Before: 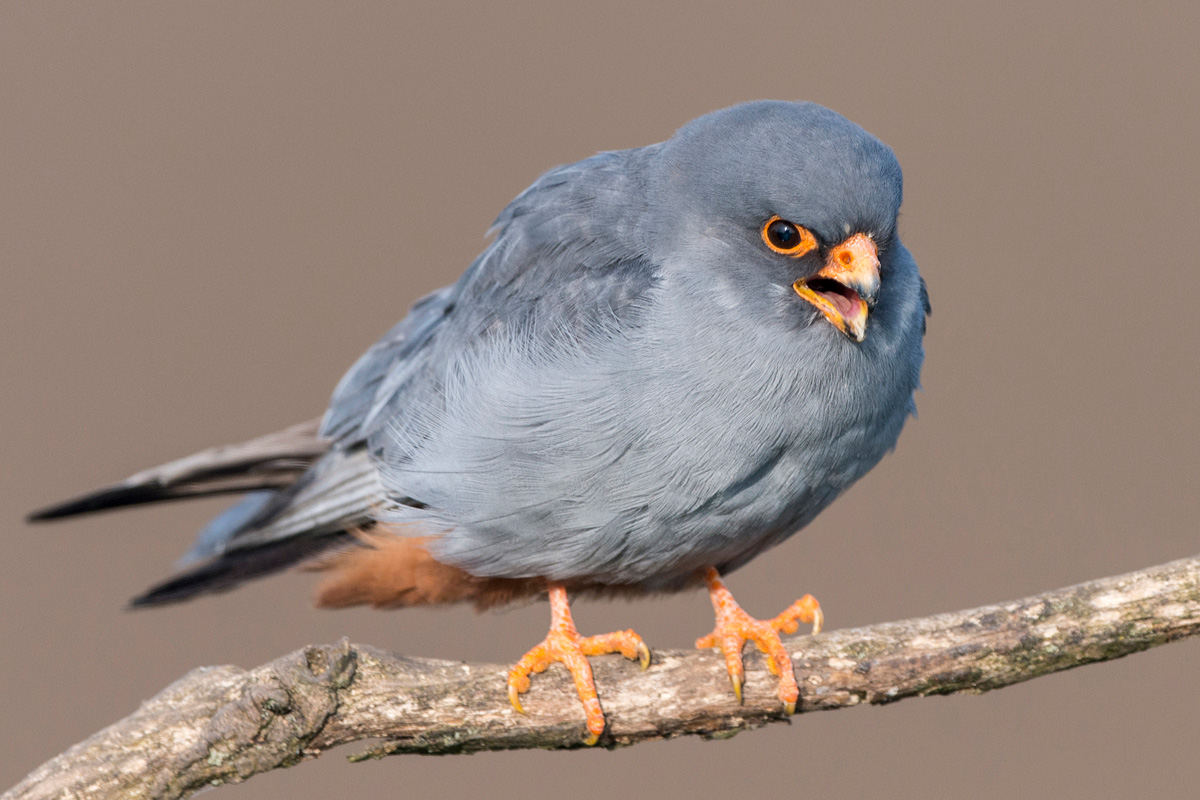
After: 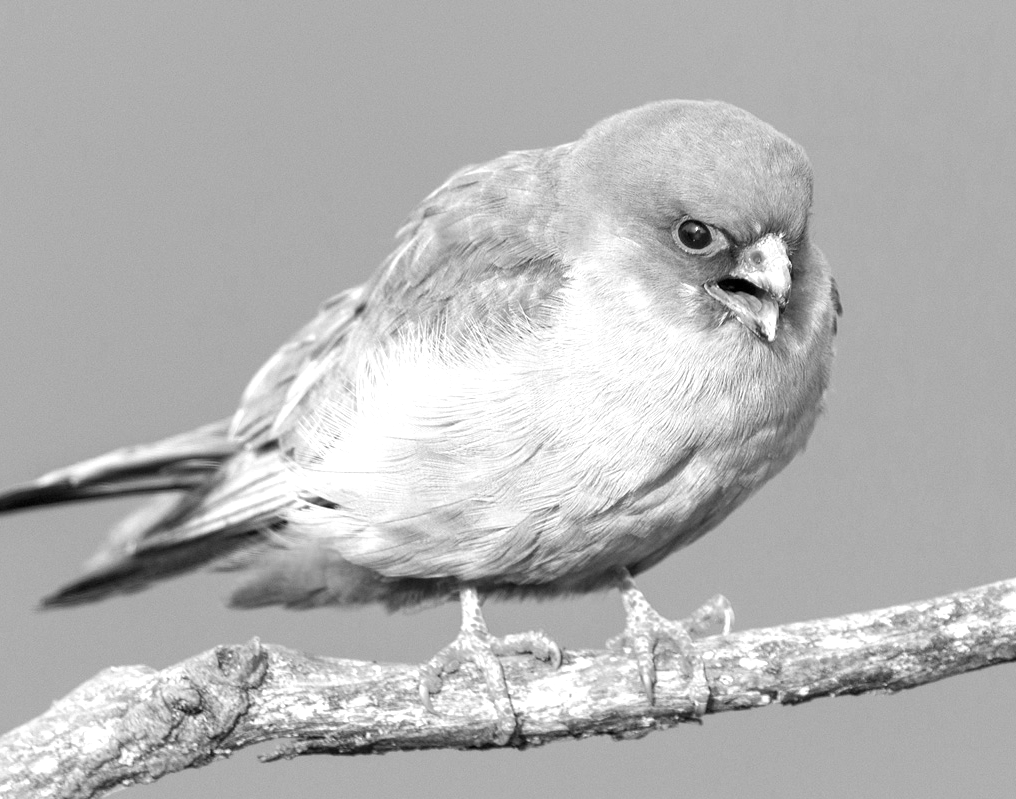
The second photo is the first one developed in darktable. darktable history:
crop: left 7.439%, right 7.849%
exposure: exposure 0.196 EV, compensate highlight preservation false
color calibration: output gray [0.25, 0.35, 0.4, 0], illuminant as shot in camera, x 0.482, y 0.431, temperature 2426.54 K
